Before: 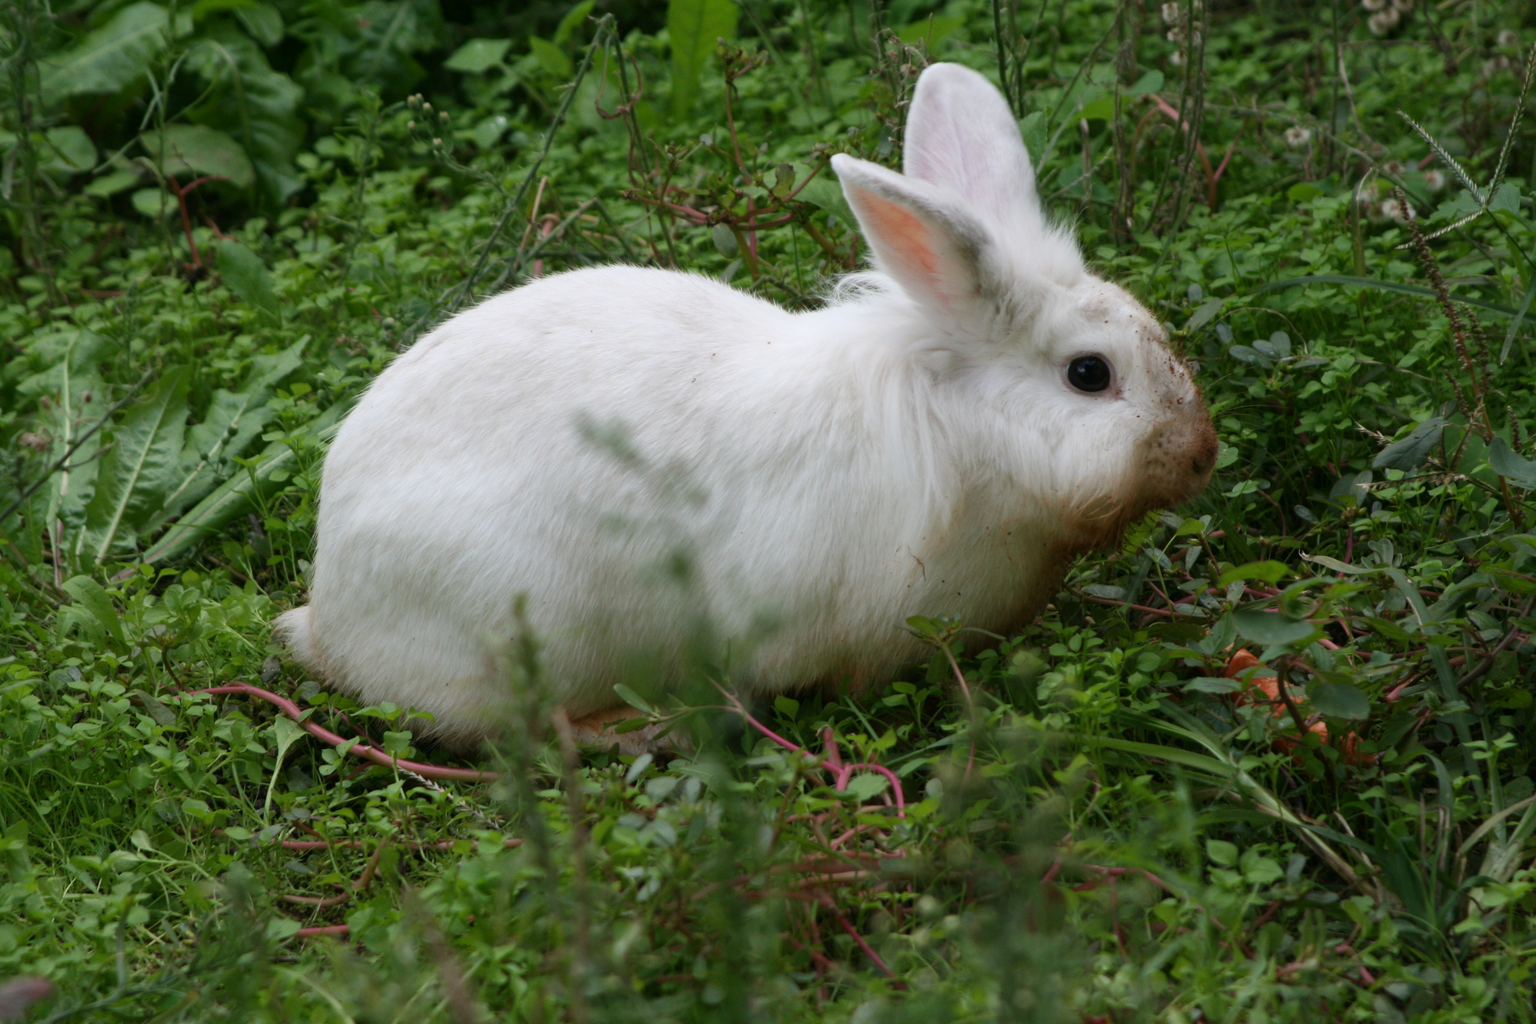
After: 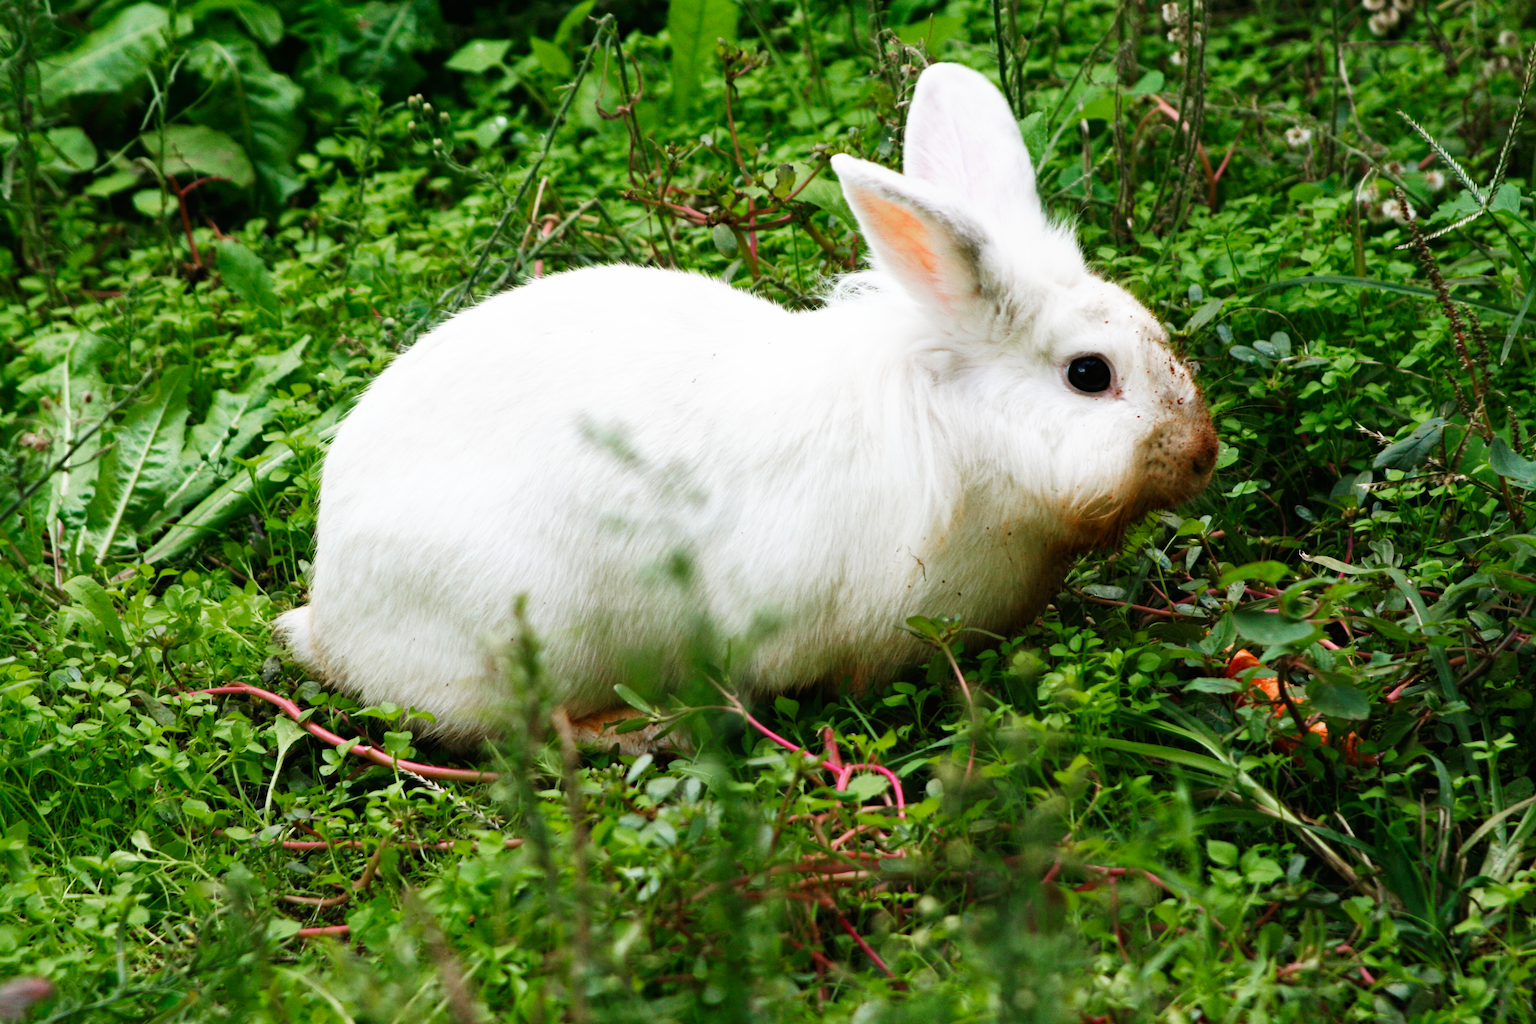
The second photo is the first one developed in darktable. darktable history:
base curve: curves: ch0 [(0, 0) (0.007, 0.004) (0.027, 0.03) (0.046, 0.07) (0.207, 0.54) (0.442, 0.872) (0.673, 0.972) (1, 1)], preserve colors none
haze removal: compatibility mode true, adaptive false
color zones: curves: ch0 [(0, 0.5) (0.143, 0.5) (0.286, 0.456) (0.429, 0.5) (0.571, 0.5) (0.714, 0.5) (0.857, 0.5) (1, 0.5)]; ch1 [(0, 0.5) (0.143, 0.5) (0.286, 0.422) (0.429, 0.5) (0.571, 0.5) (0.714, 0.5) (0.857, 0.5) (1, 0.5)]
